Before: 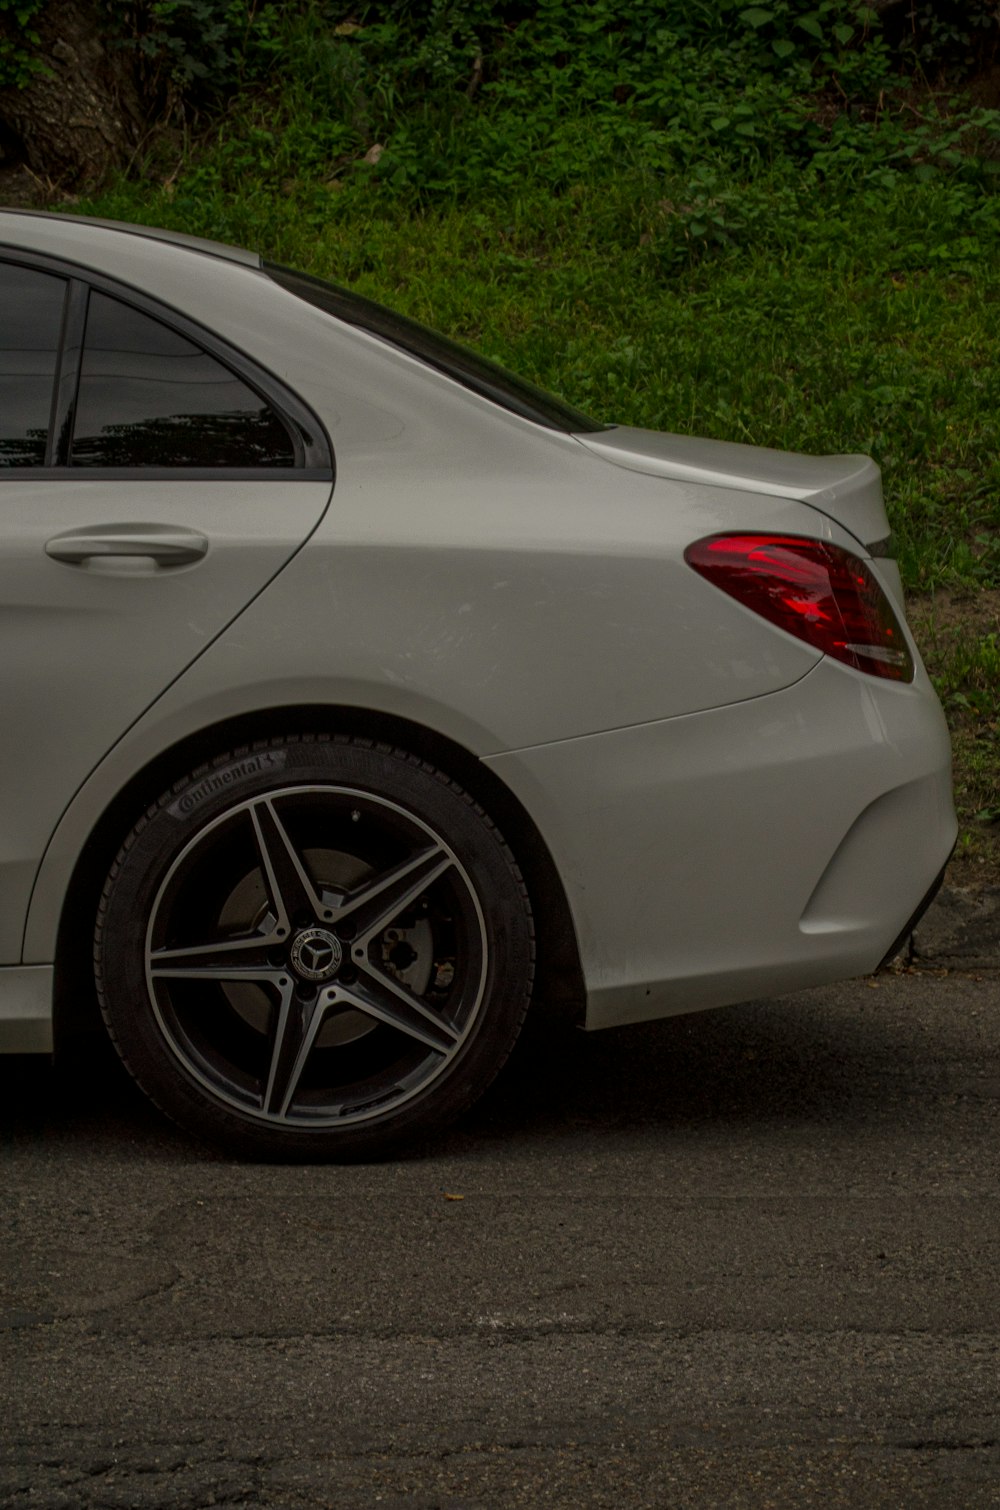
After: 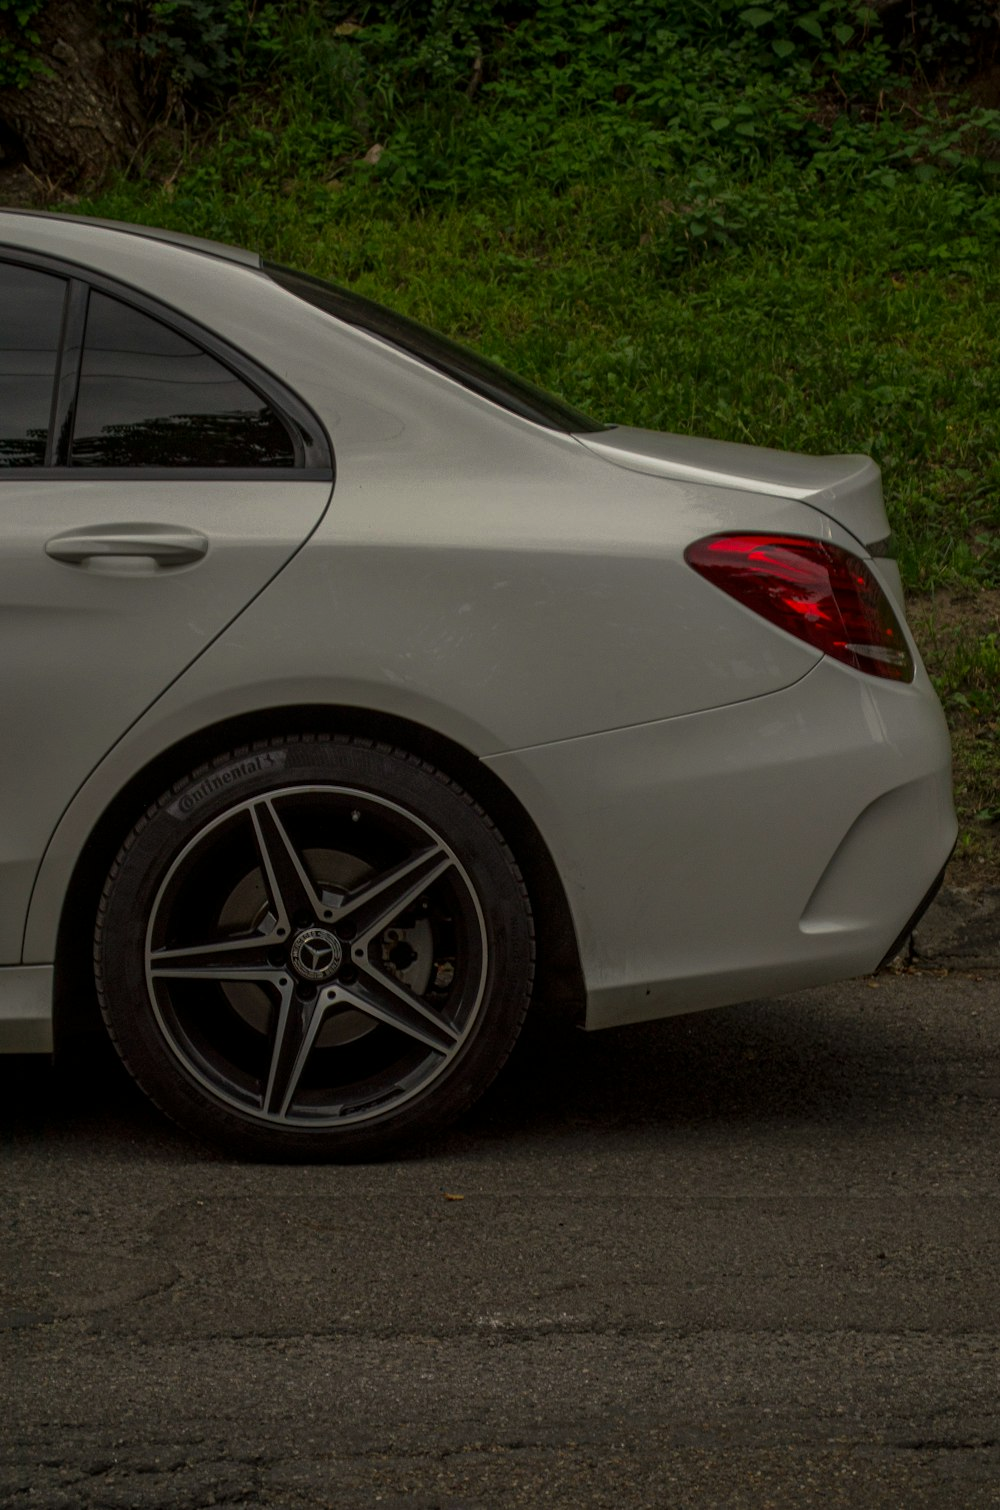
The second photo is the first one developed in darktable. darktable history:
base curve: curves: ch0 [(0, 0) (0.257, 0.25) (0.482, 0.586) (0.757, 0.871) (1, 1)], preserve colors none
